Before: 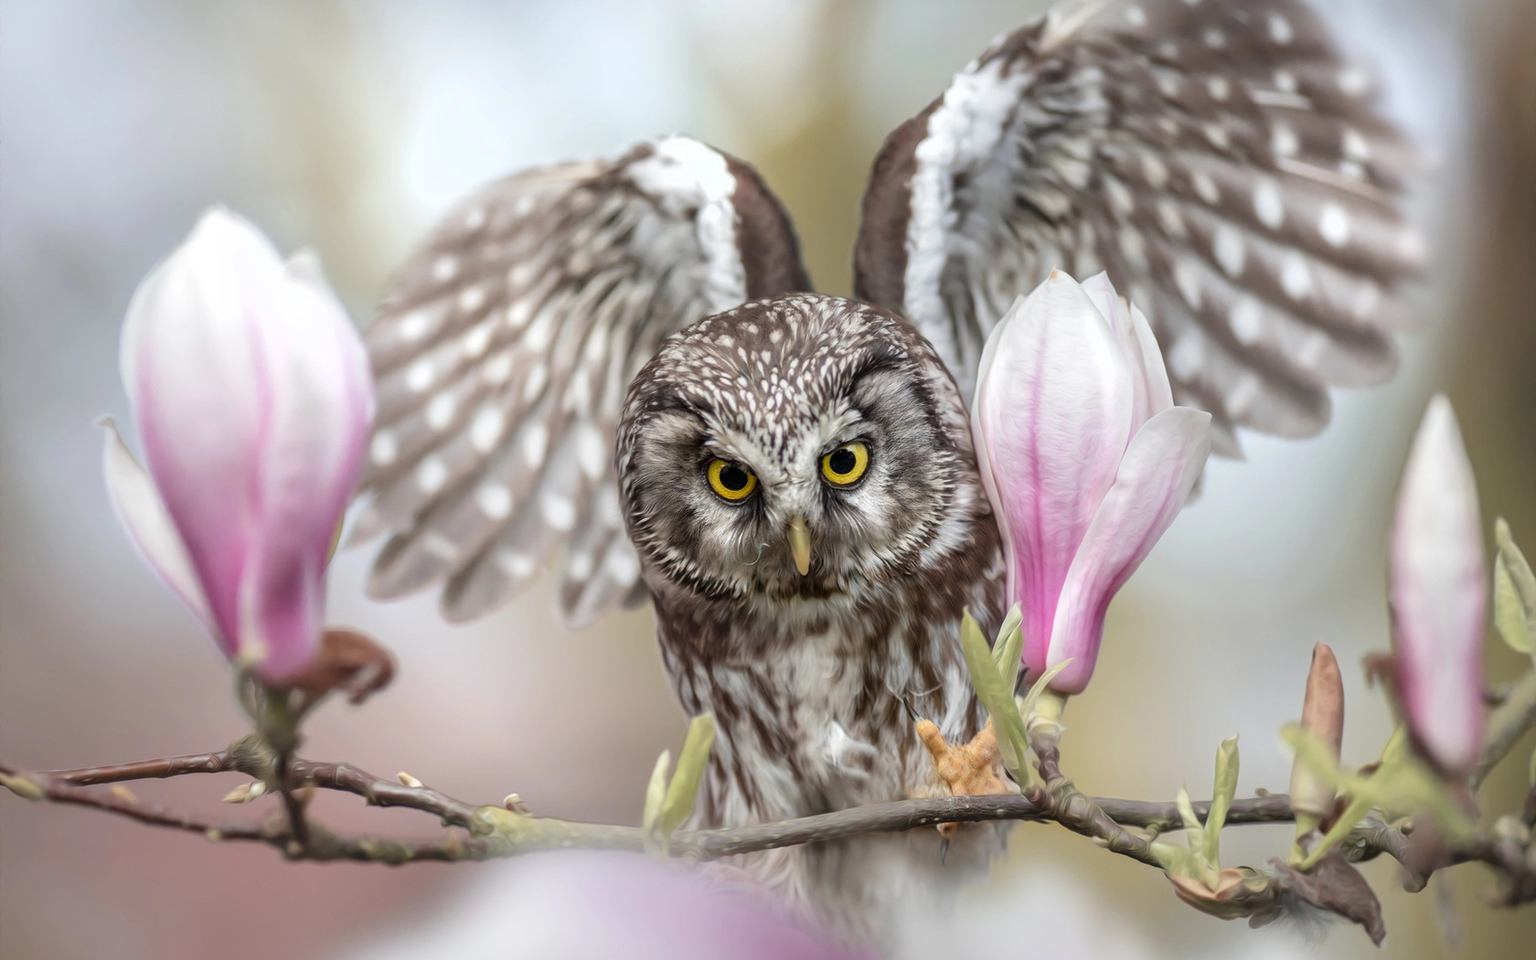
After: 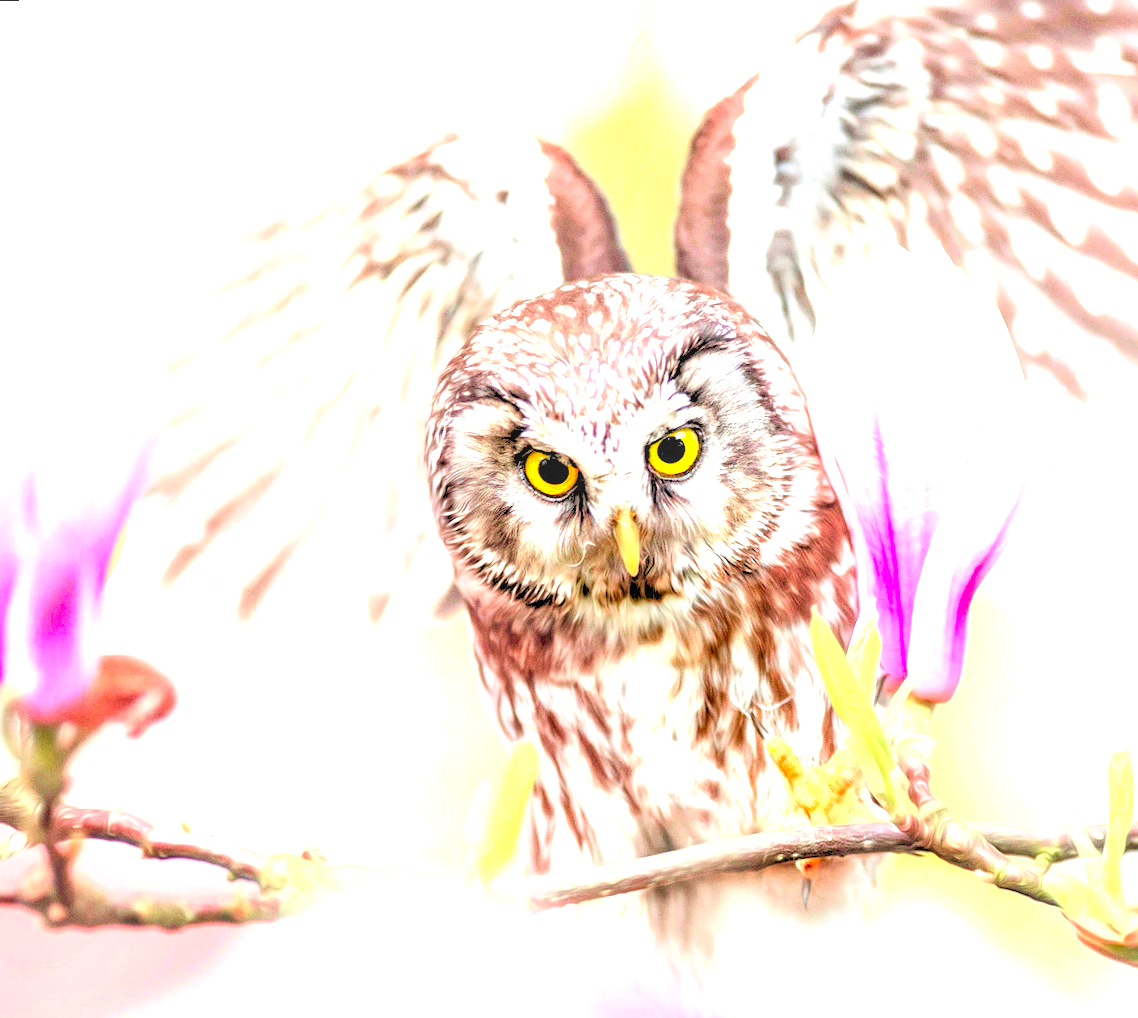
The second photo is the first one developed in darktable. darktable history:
color contrast: green-magenta contrast 1.69, blue-yellow contrast 1.49
rotate and perspective: rotation -1.68°, lens shift (vertical) -0.146, crop left 0.049, crop right 0.912, crop top 0.032, crop bottom 0.96
rgb levels: levels [[0.027, 0.429, 0.996], [0, 0.5, 1], [0, 0.5, 1]]
local contrast: on, module defaults
crop: left 13.443%, right 13.31%
grain: coarseness 0.09 ISO
exposure: black level correction 0, exposure 2.088 EV, compensate exposure bias true, compensate highlight preservation false
